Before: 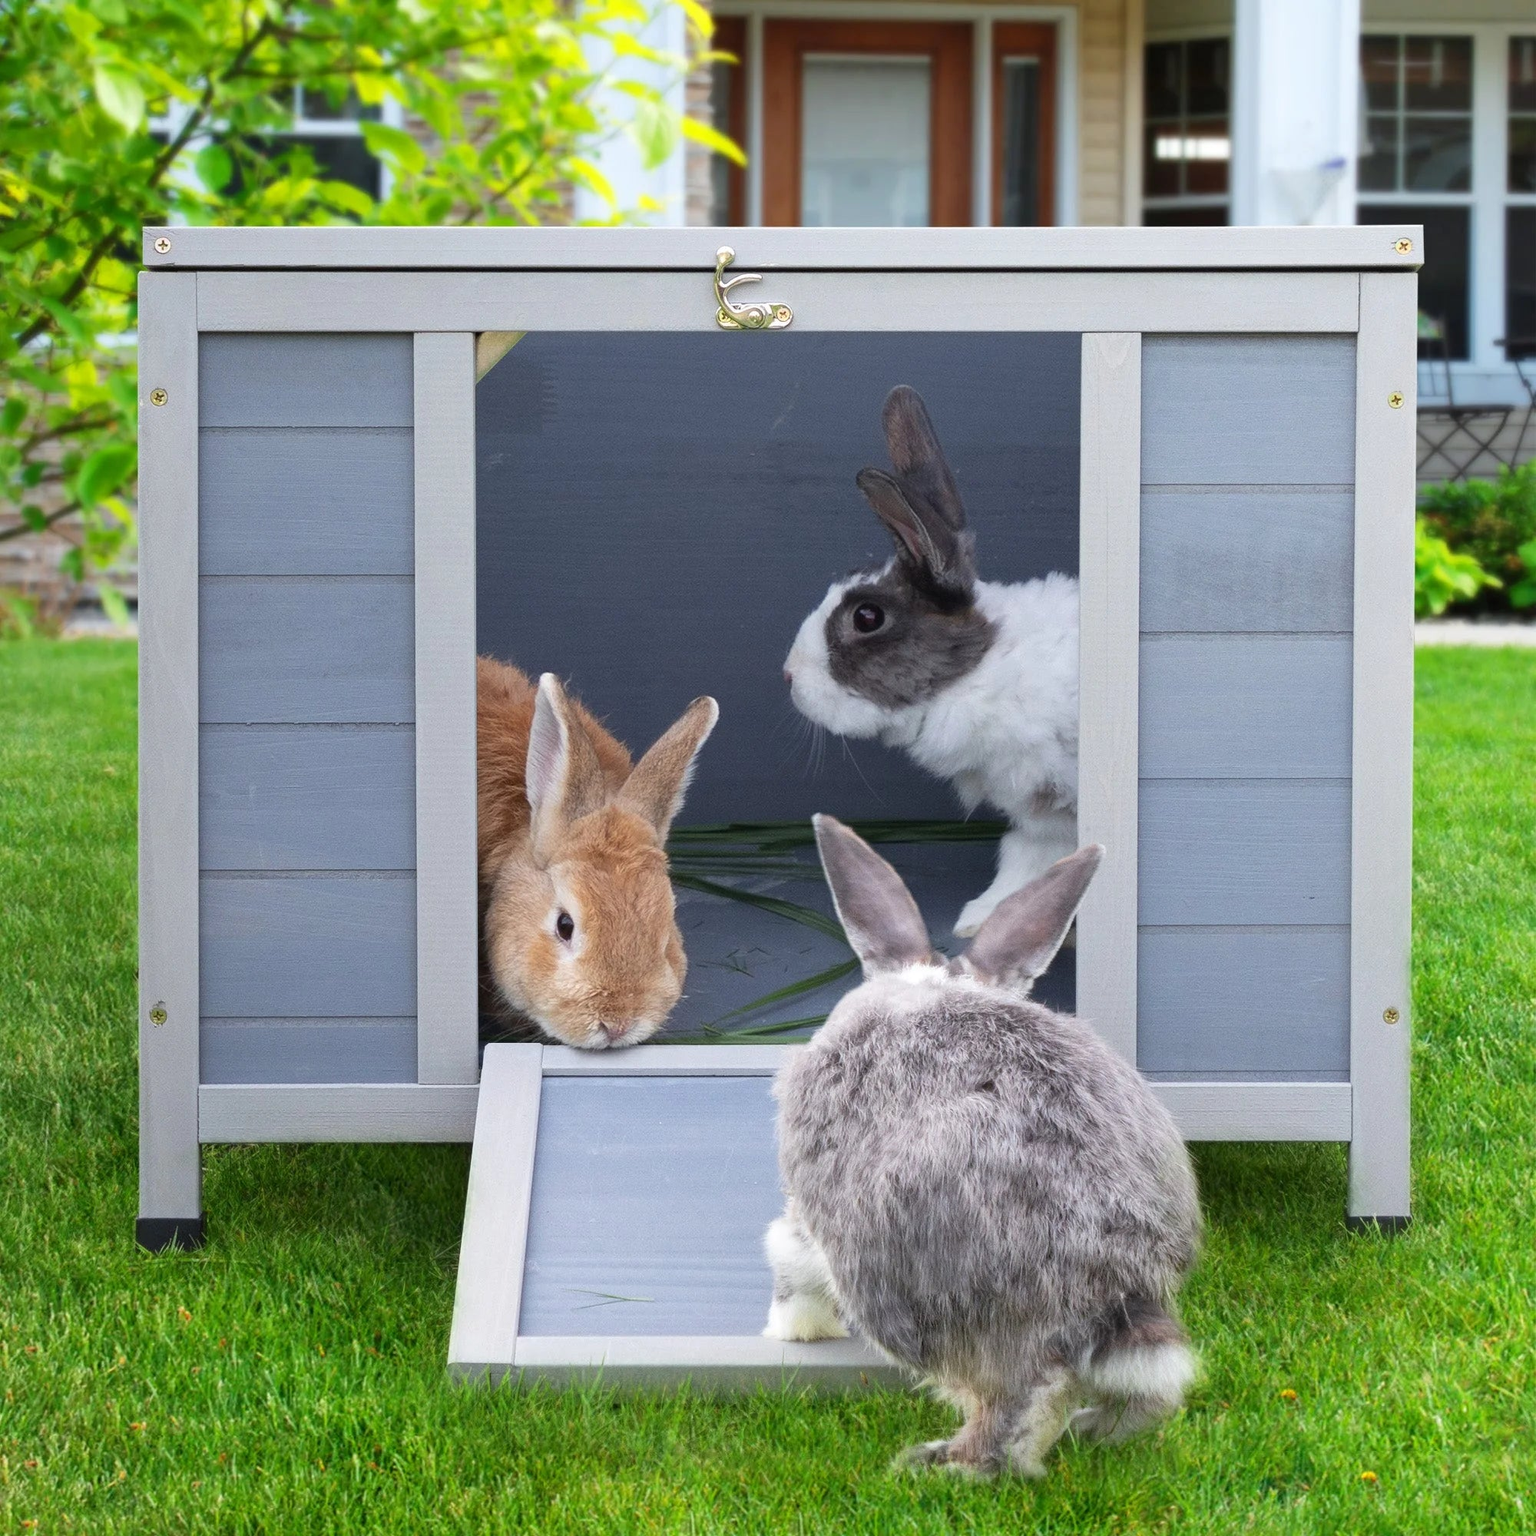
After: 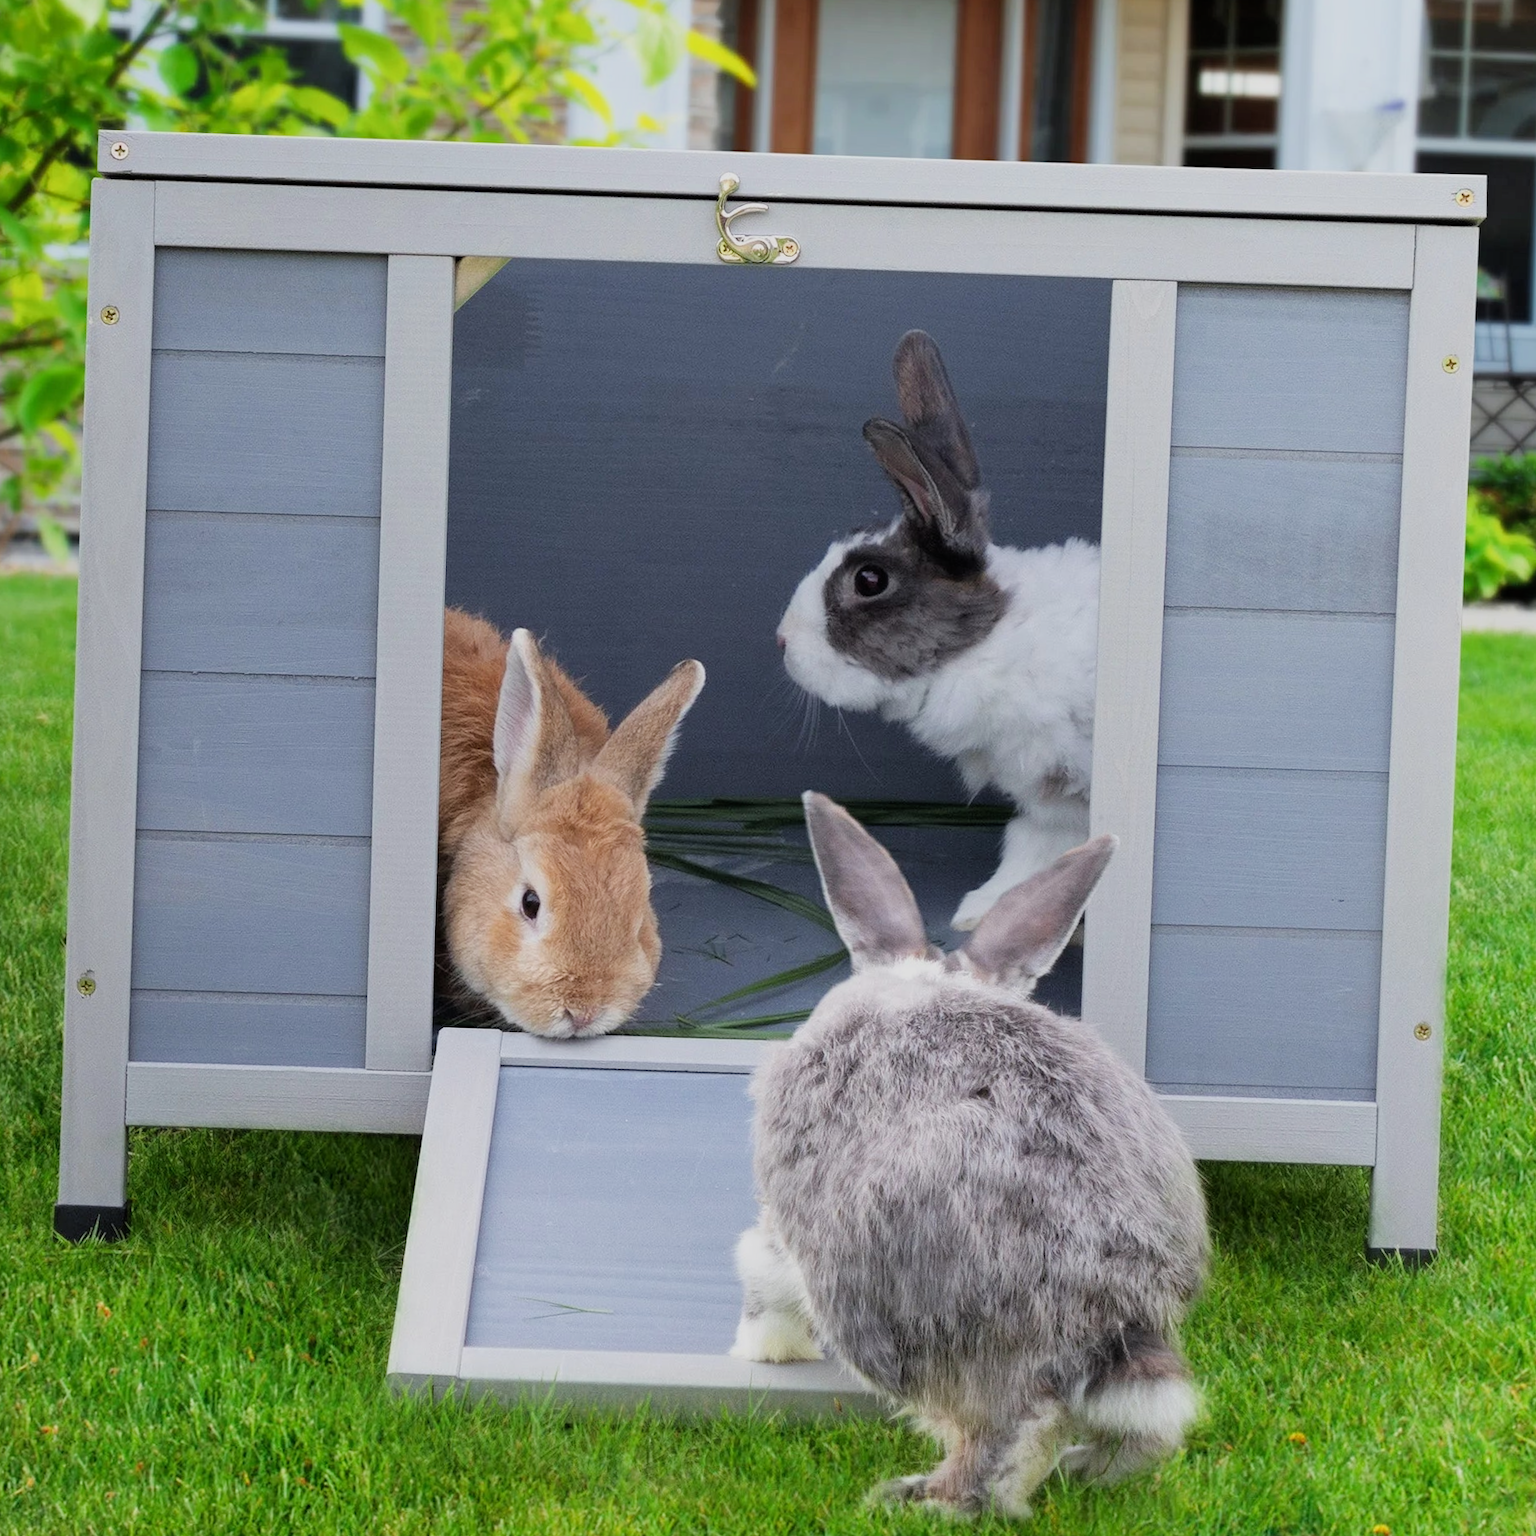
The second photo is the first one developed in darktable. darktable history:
filmic rgb: black relative exposure -8.15 EV, white relative exposure 3.76 EV, hardness 4.46
crop and rotate: angle -1.96°, left 3.097%, top 4.154%, right 1.586%, bottom 0.529%
white balance: emerald 1
